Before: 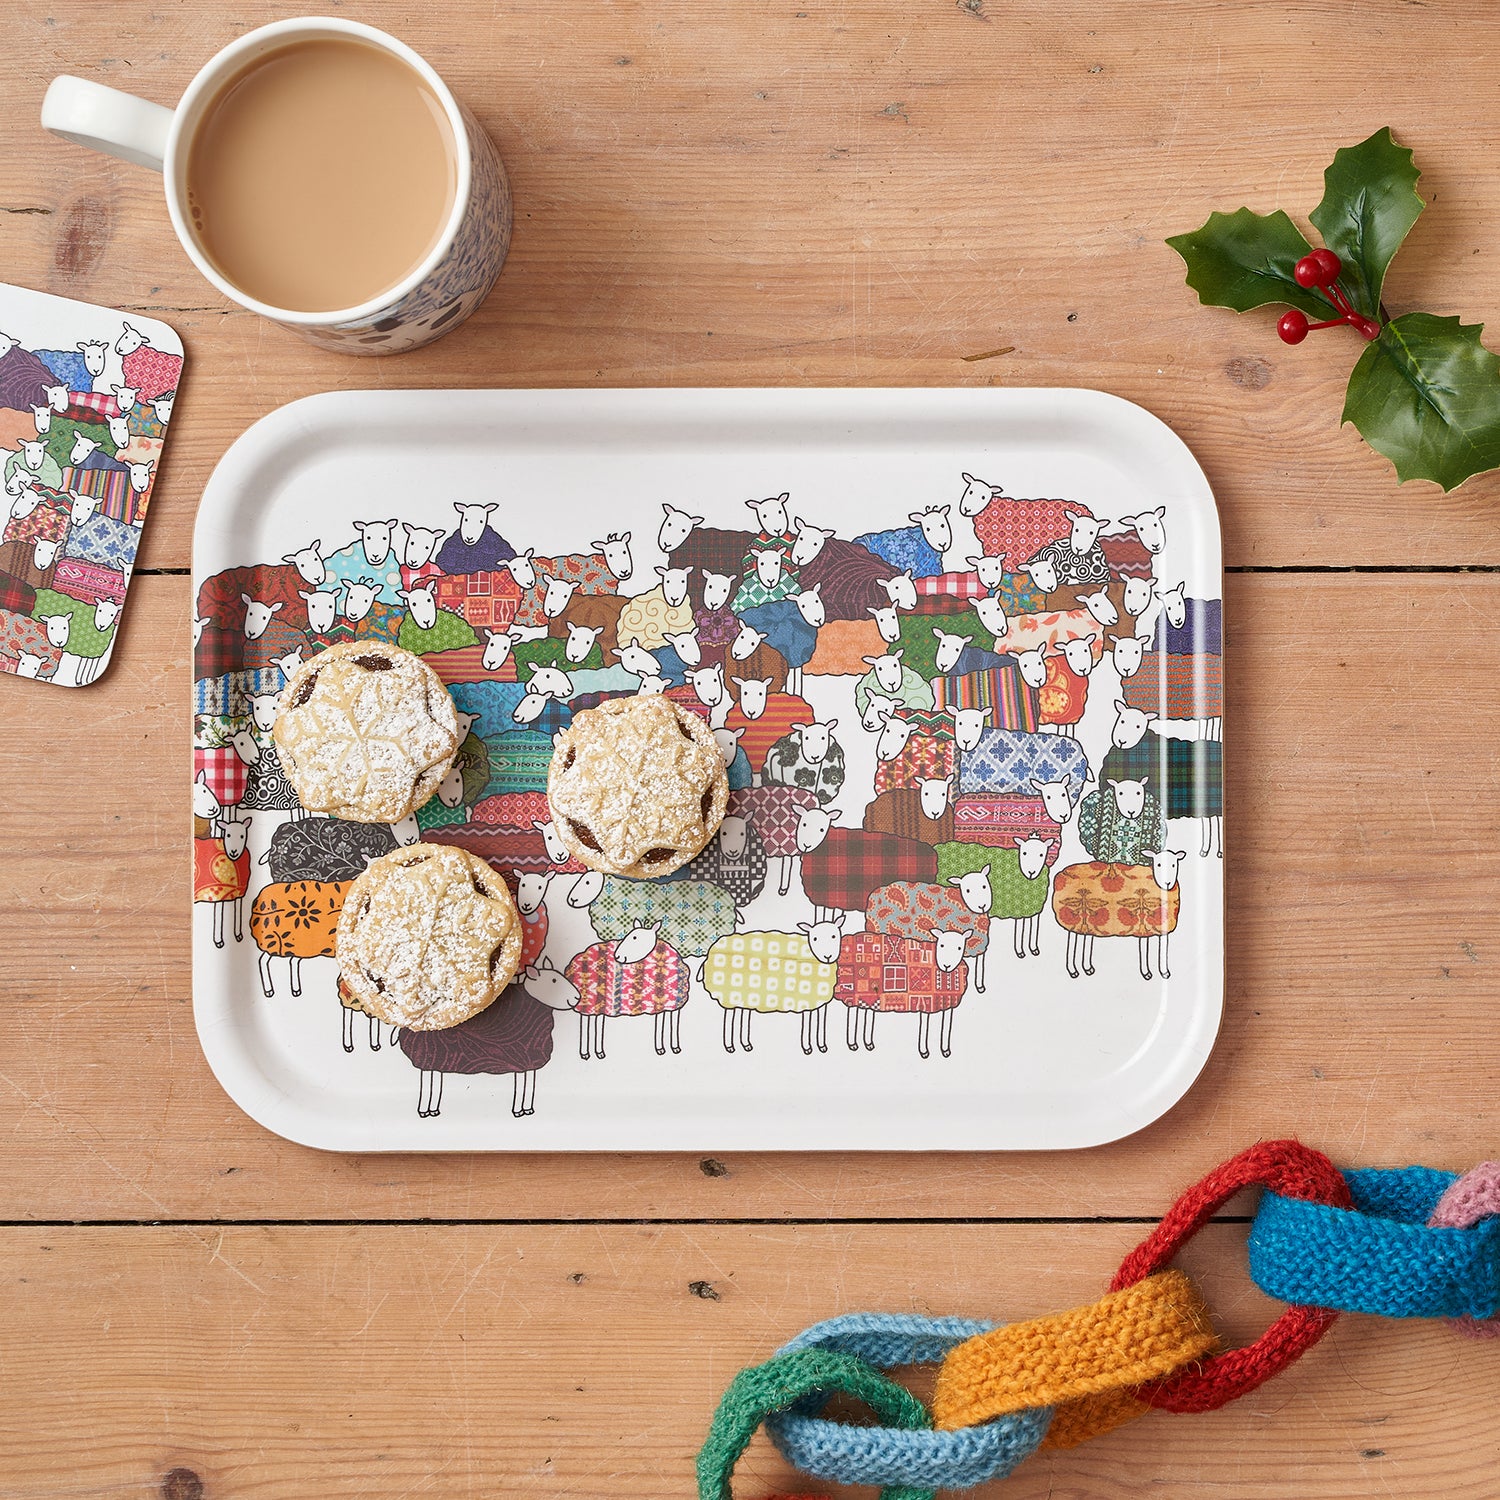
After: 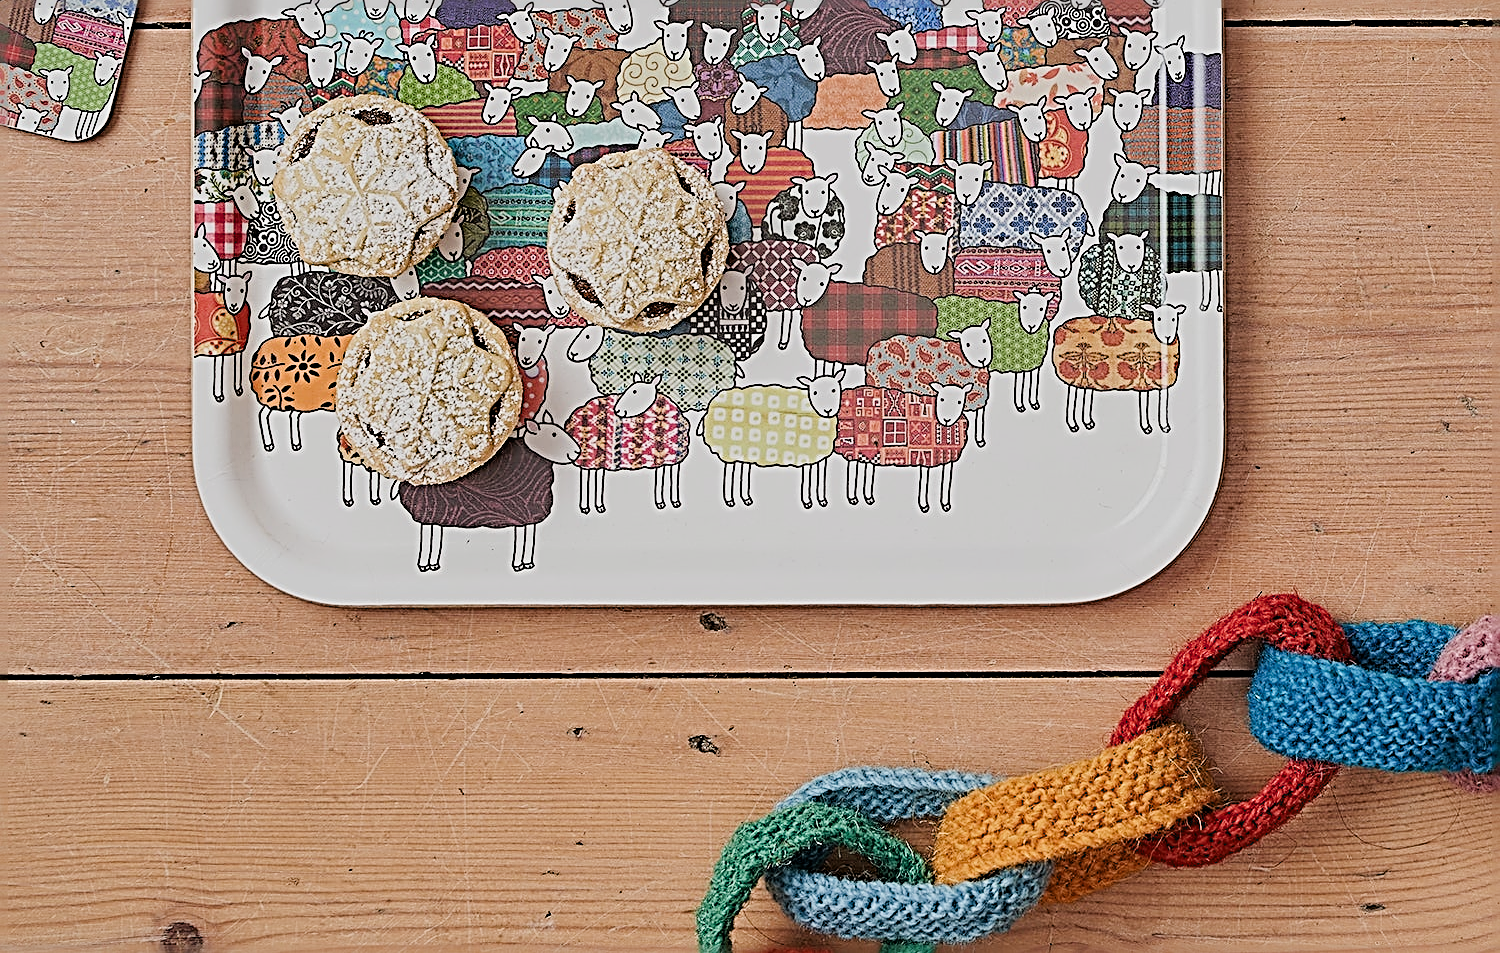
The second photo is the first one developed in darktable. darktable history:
exposure: exposure 0.014 EV, compensate highlight preservation false
filmic rgb: black relative exposure -7.65 EV, white relative exposure 4.56 EV, hardness 3.61
crop and rotate: top 36.435%
sharpen: radius 3.158, amount 1.731
